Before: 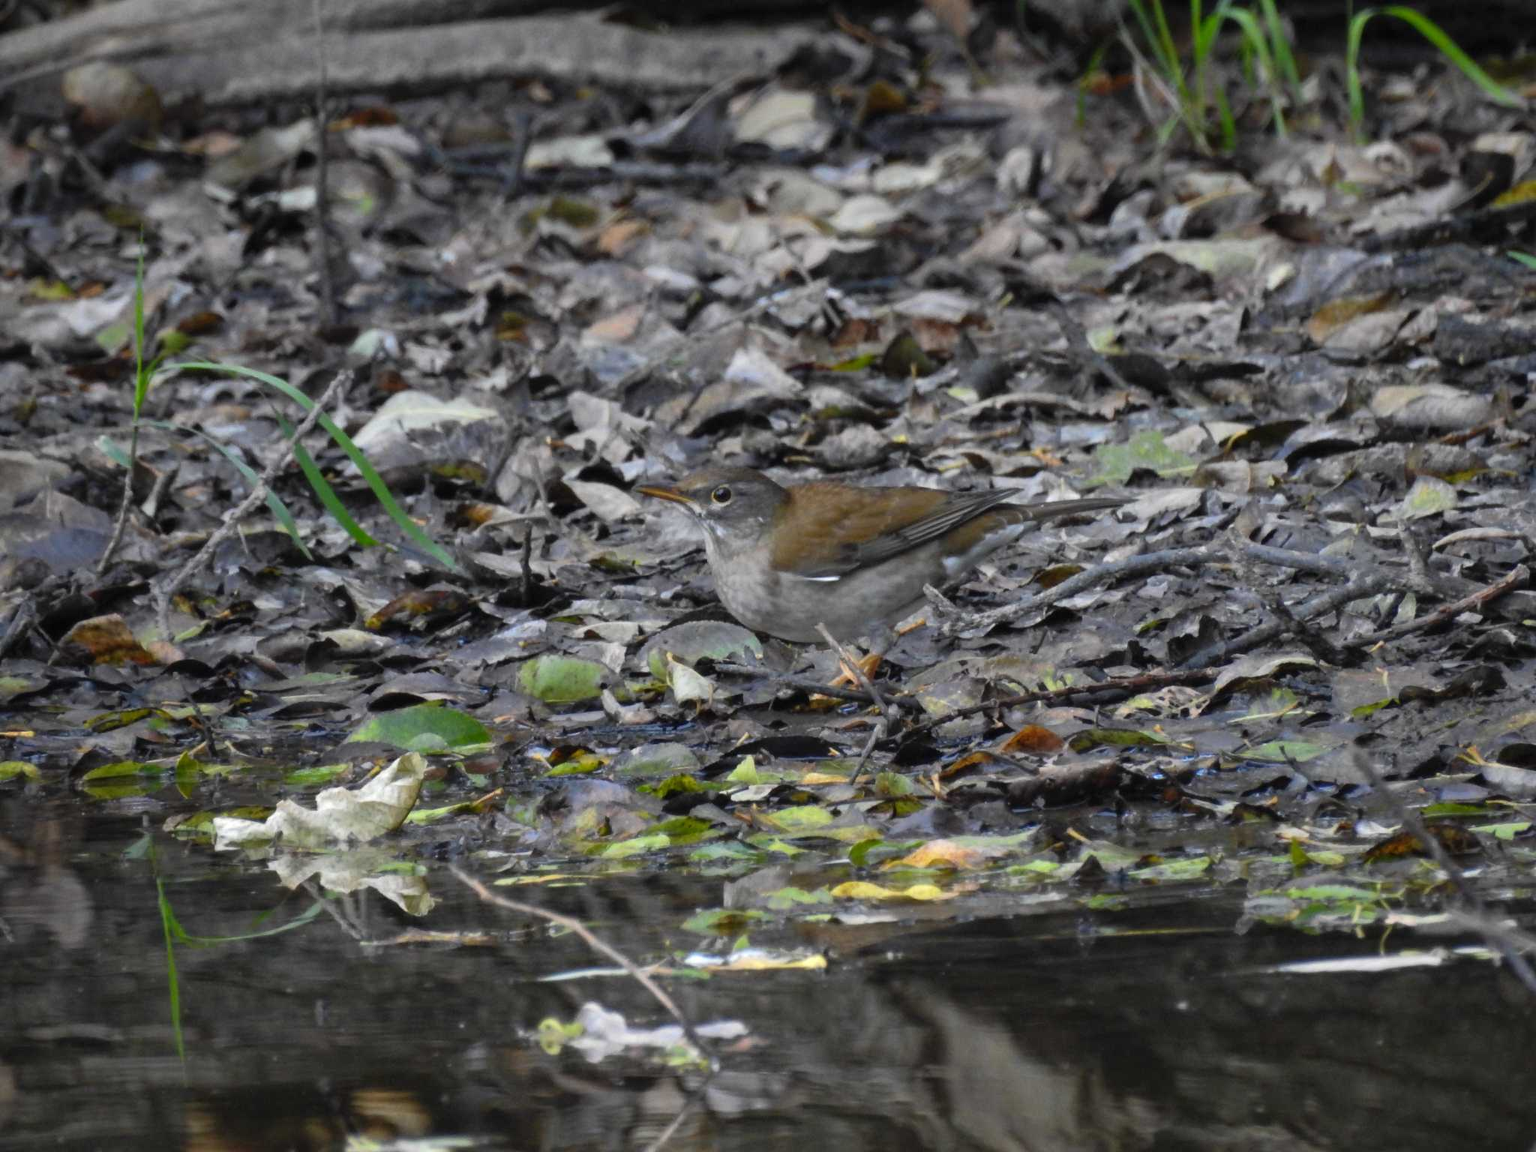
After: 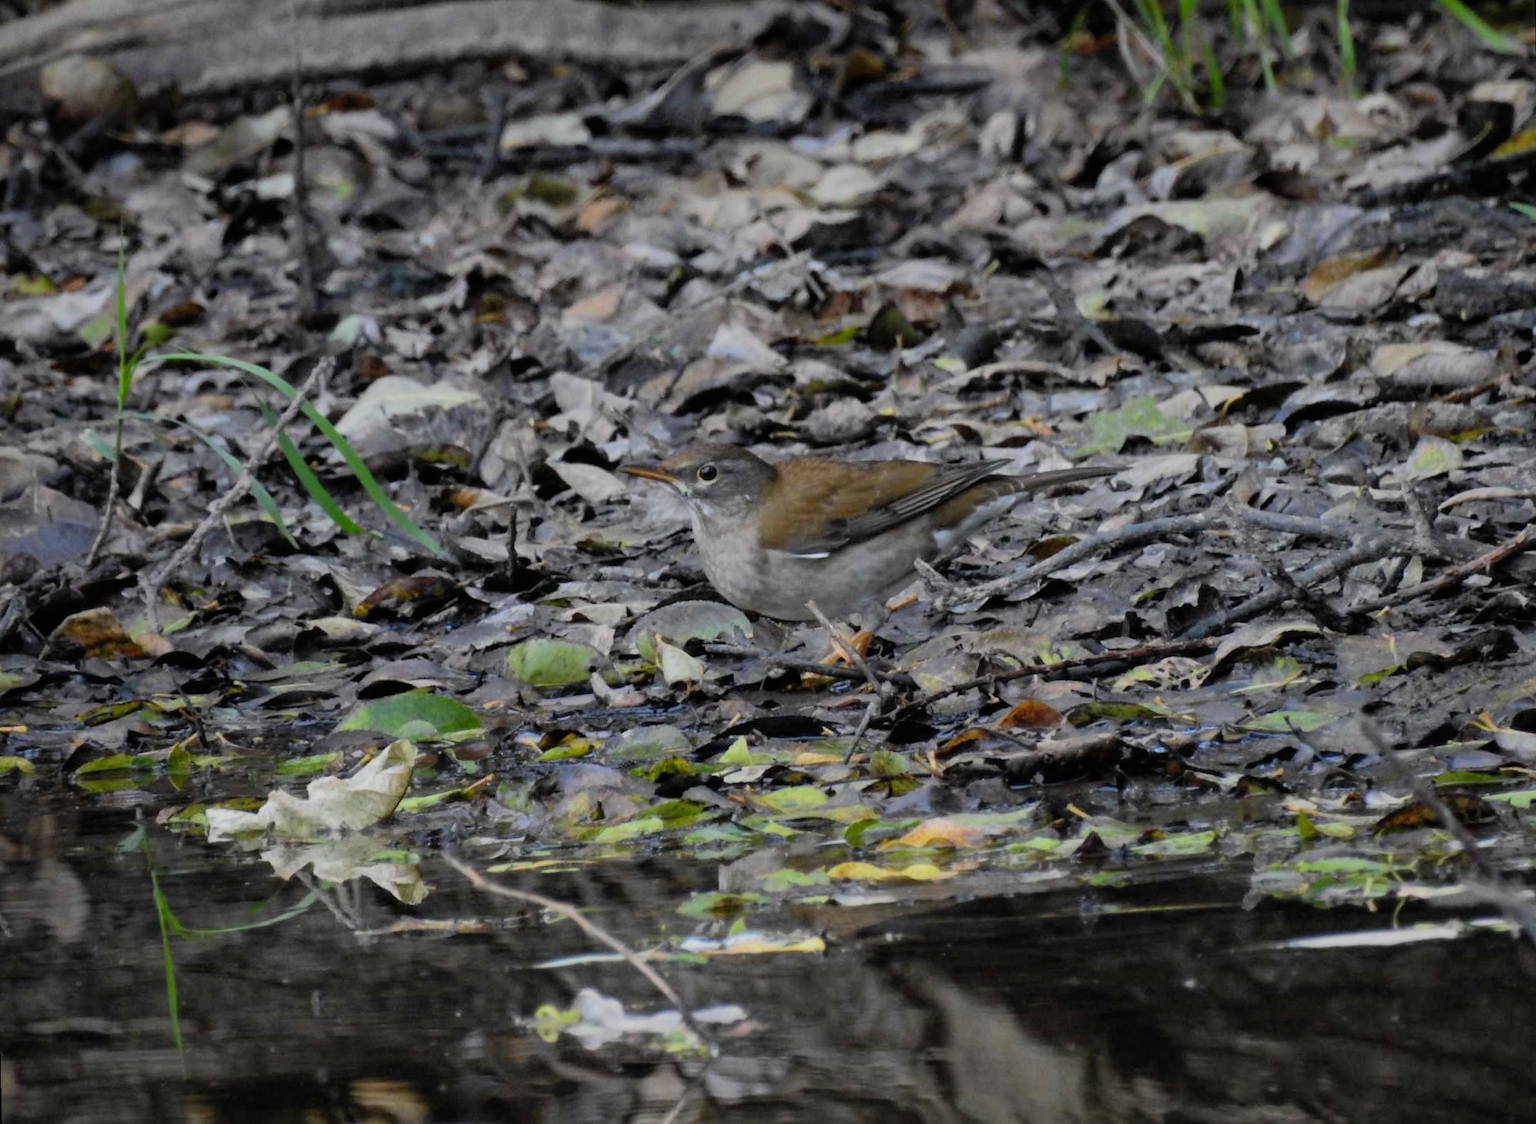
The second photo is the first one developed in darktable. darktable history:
filmic rgb: black relative exposure -7.65 EV, white relative exposure 4.56 EV, hardness 3.61, color science v6 (2022)
rotate and perspective: rotation -1.32°, lens shift (horizontal) -0.031, crop left 0.015, crop right 0.985, crop top 0.047, crop bottom 0.982
